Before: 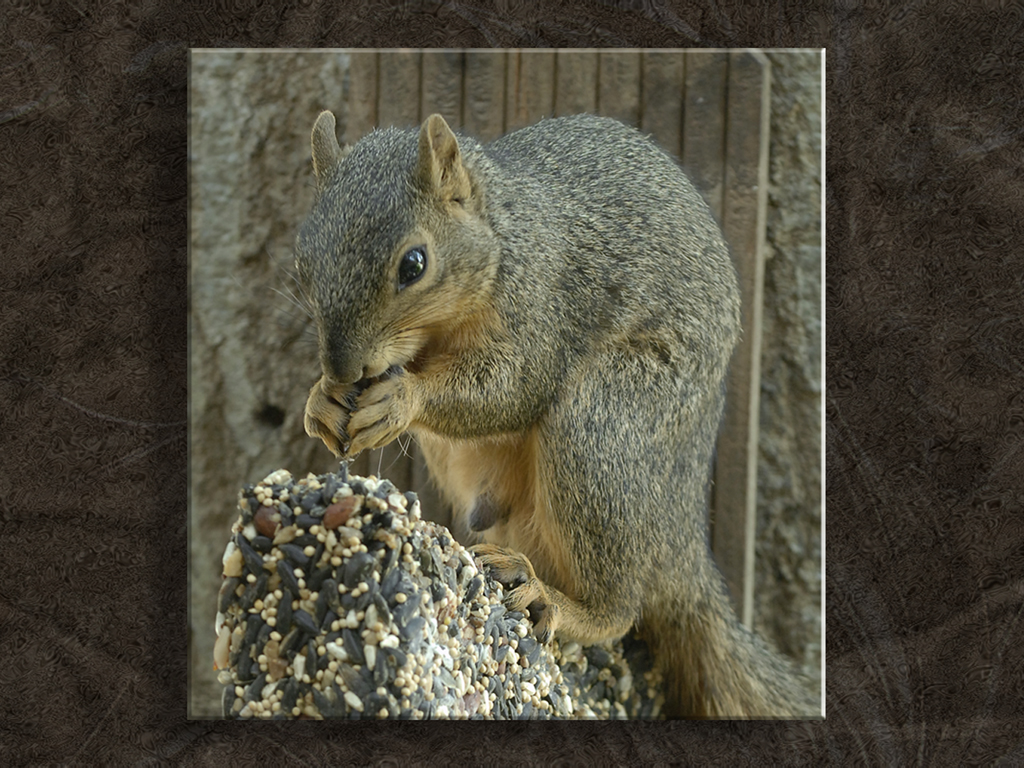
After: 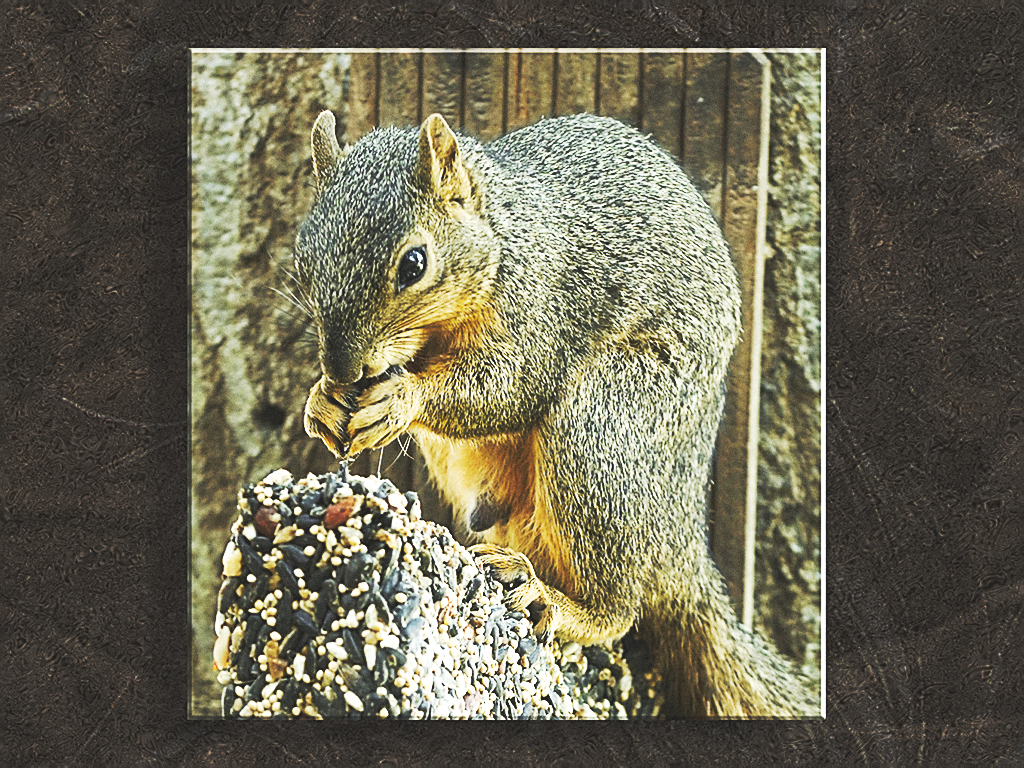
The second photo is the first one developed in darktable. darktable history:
sharpen: amount 1
grain: coarseness 0.09 ISO
base curve: curves: ch0 [(0, 0.015) (0.085, 0.116) (0.134, 0.298) (0.19, 0.545) (0.296, 0.764) (0.599, 0.982) (1, 1)], preserve colors none
